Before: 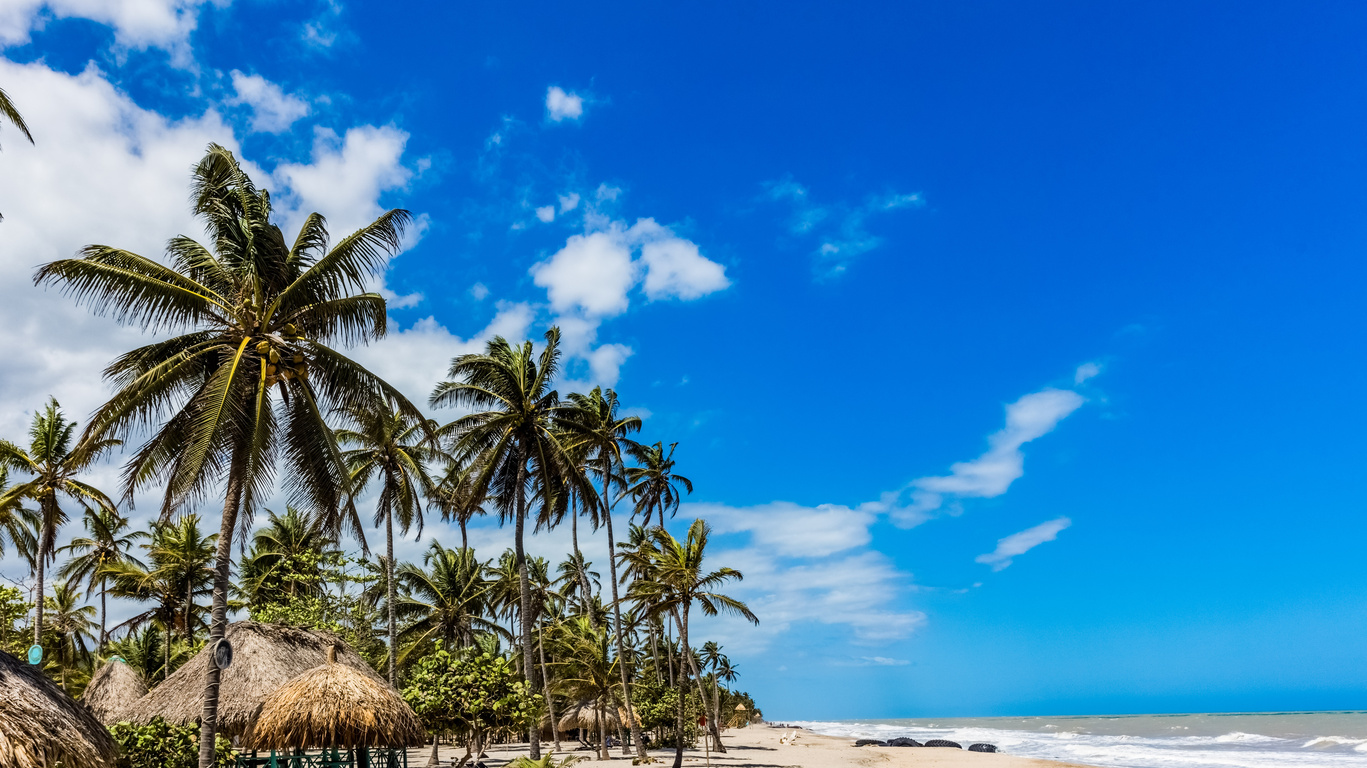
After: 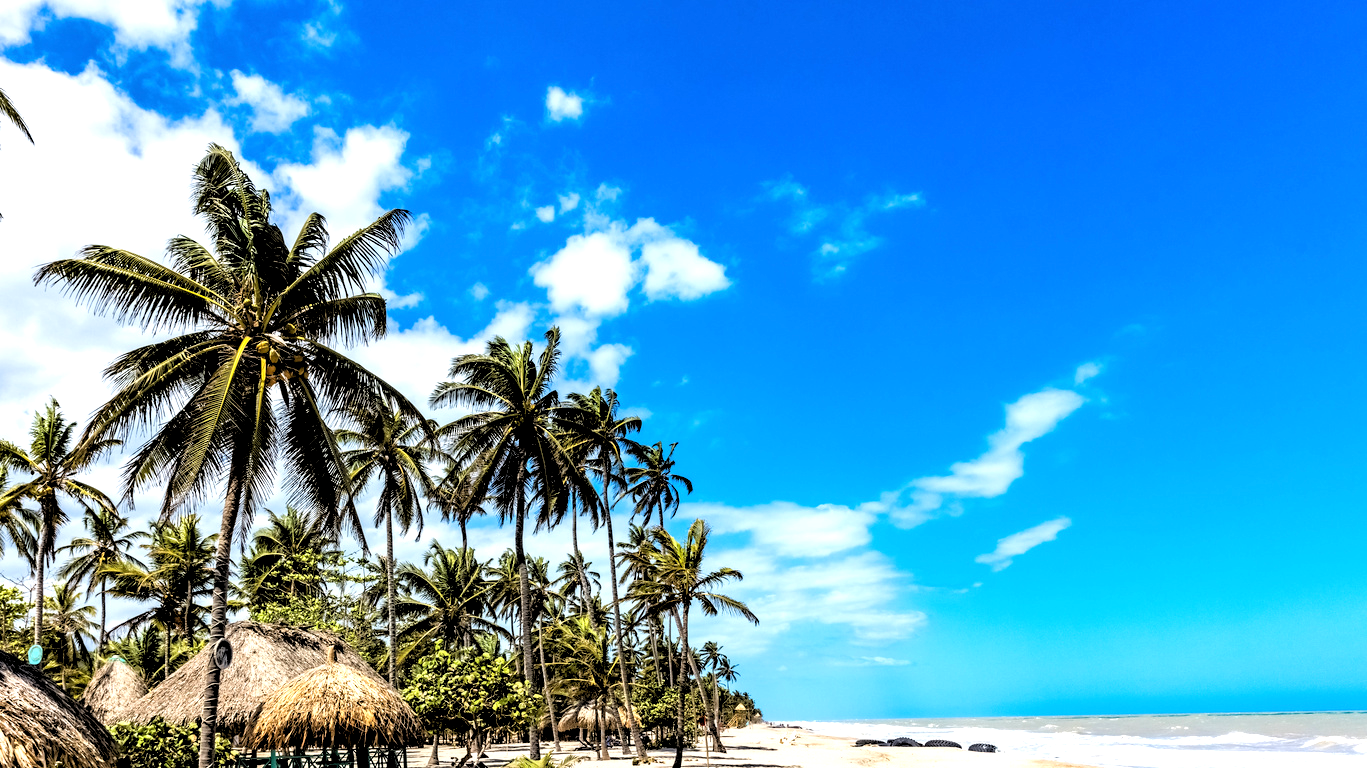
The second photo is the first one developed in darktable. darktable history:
exposure: black level correction 0, exposure 0.7 EV, compensate exposure bias true, compensate highlight preservation false
rgb levels: levels [[0.029, 0.461, 0.922], [0, 0.5, 1], [0, 0.5, 1]]
